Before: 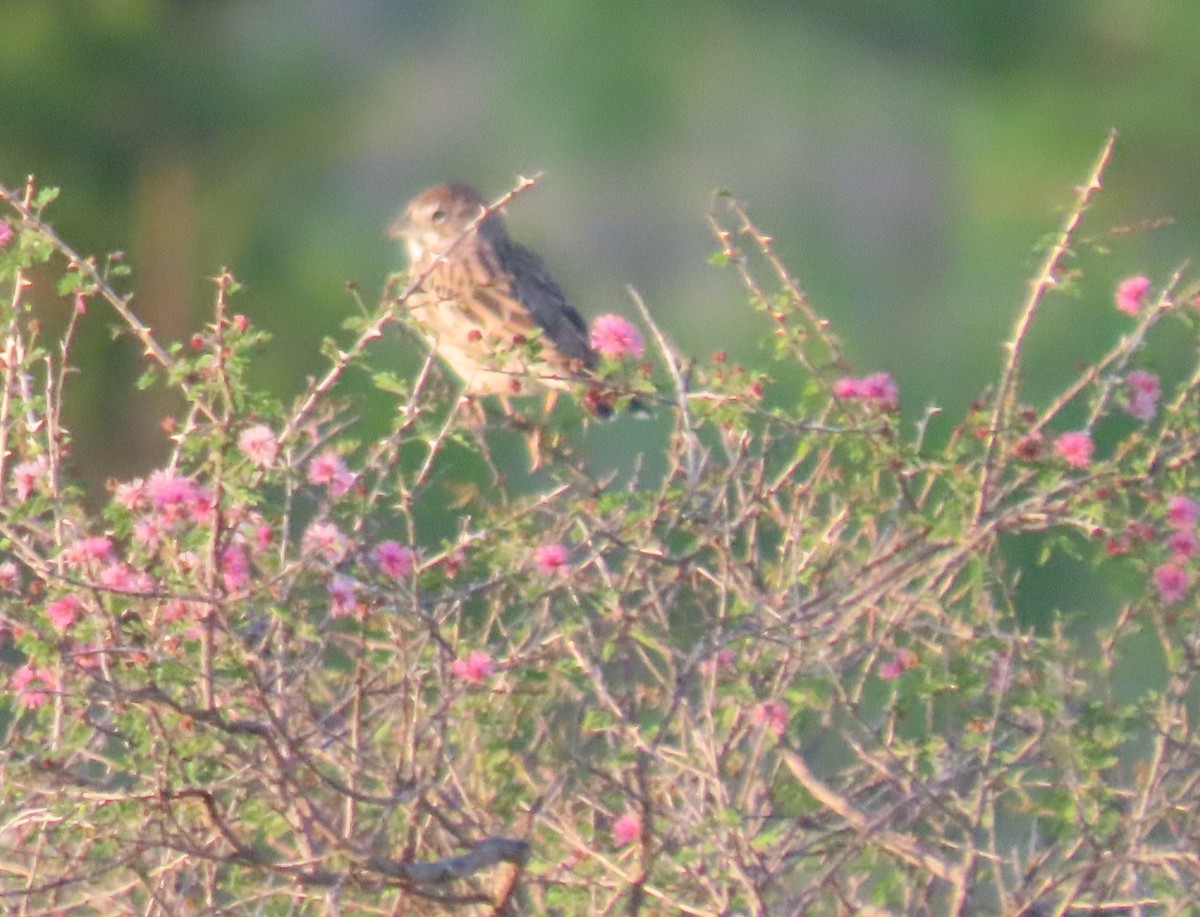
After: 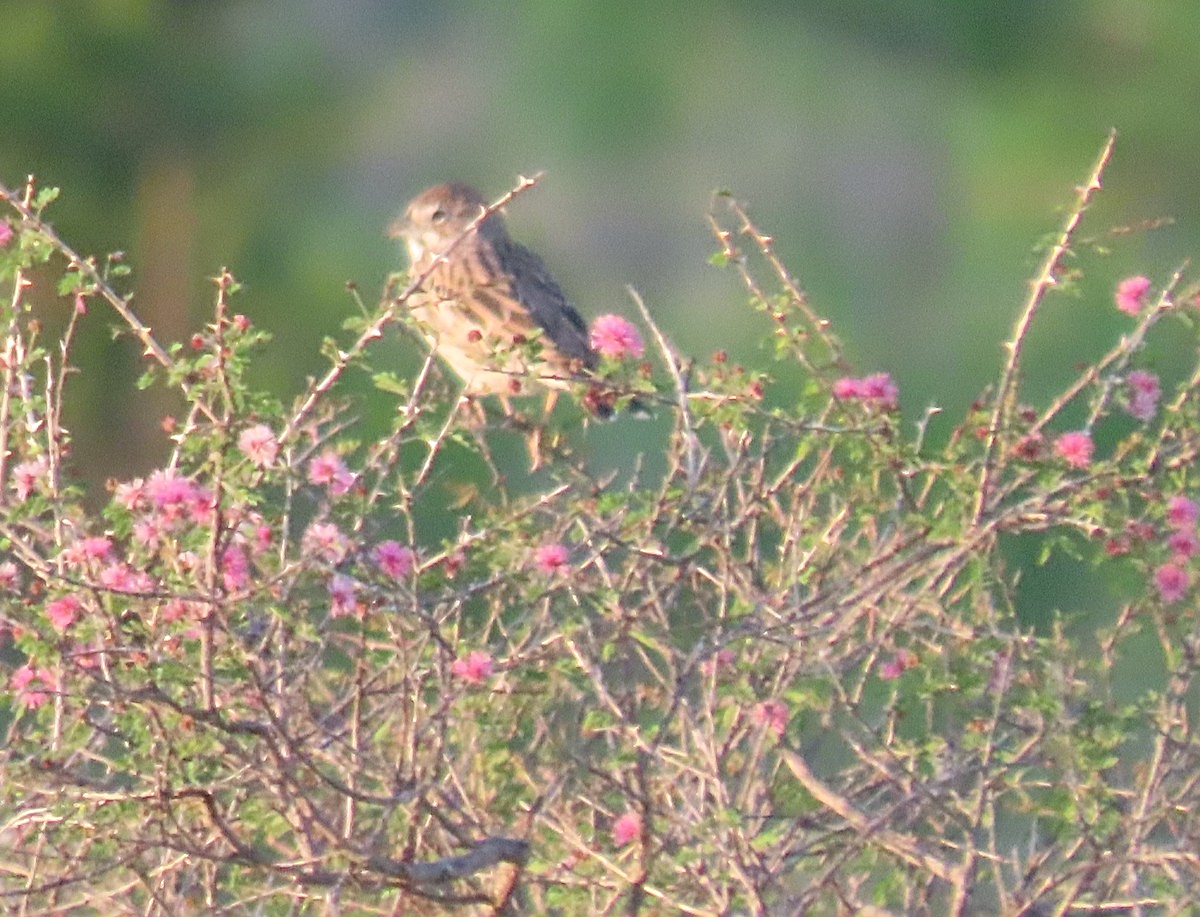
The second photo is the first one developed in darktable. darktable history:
sharpen: radius 2.702, amount 0.667
